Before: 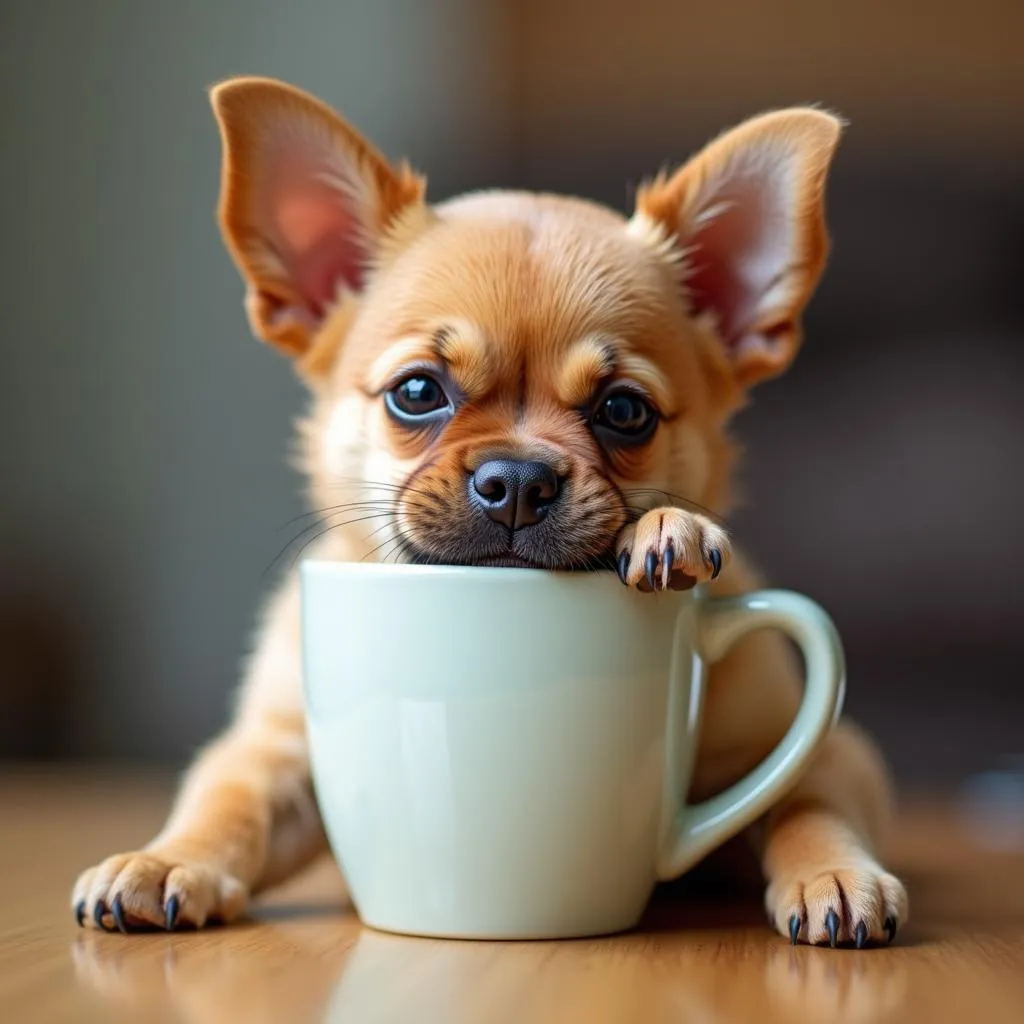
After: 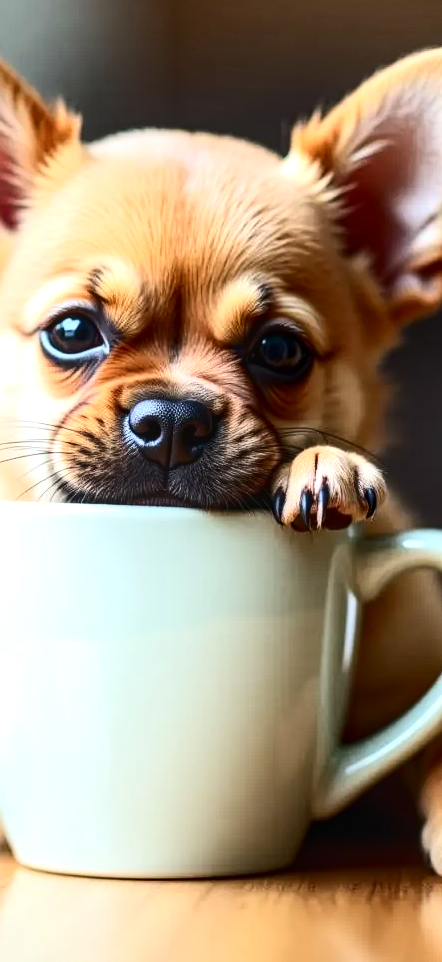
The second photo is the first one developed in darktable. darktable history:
contrast brightness saturation: contrast 0.289
crop: left 33.784%, top 6.045%, right 23.019%
tone equalizer: -8 EV 0 EV, -7 EV -0.001 EV, -6 EV 0.005 EV, -5 EV -0.05 EV, -4 EV -0.154 EV, -3 EV -0.191 EV, -2 EV 0.263 EV, -1 EV 0.717 EV, +0 EV 0.495 EV
local contrast: on, module defaults
